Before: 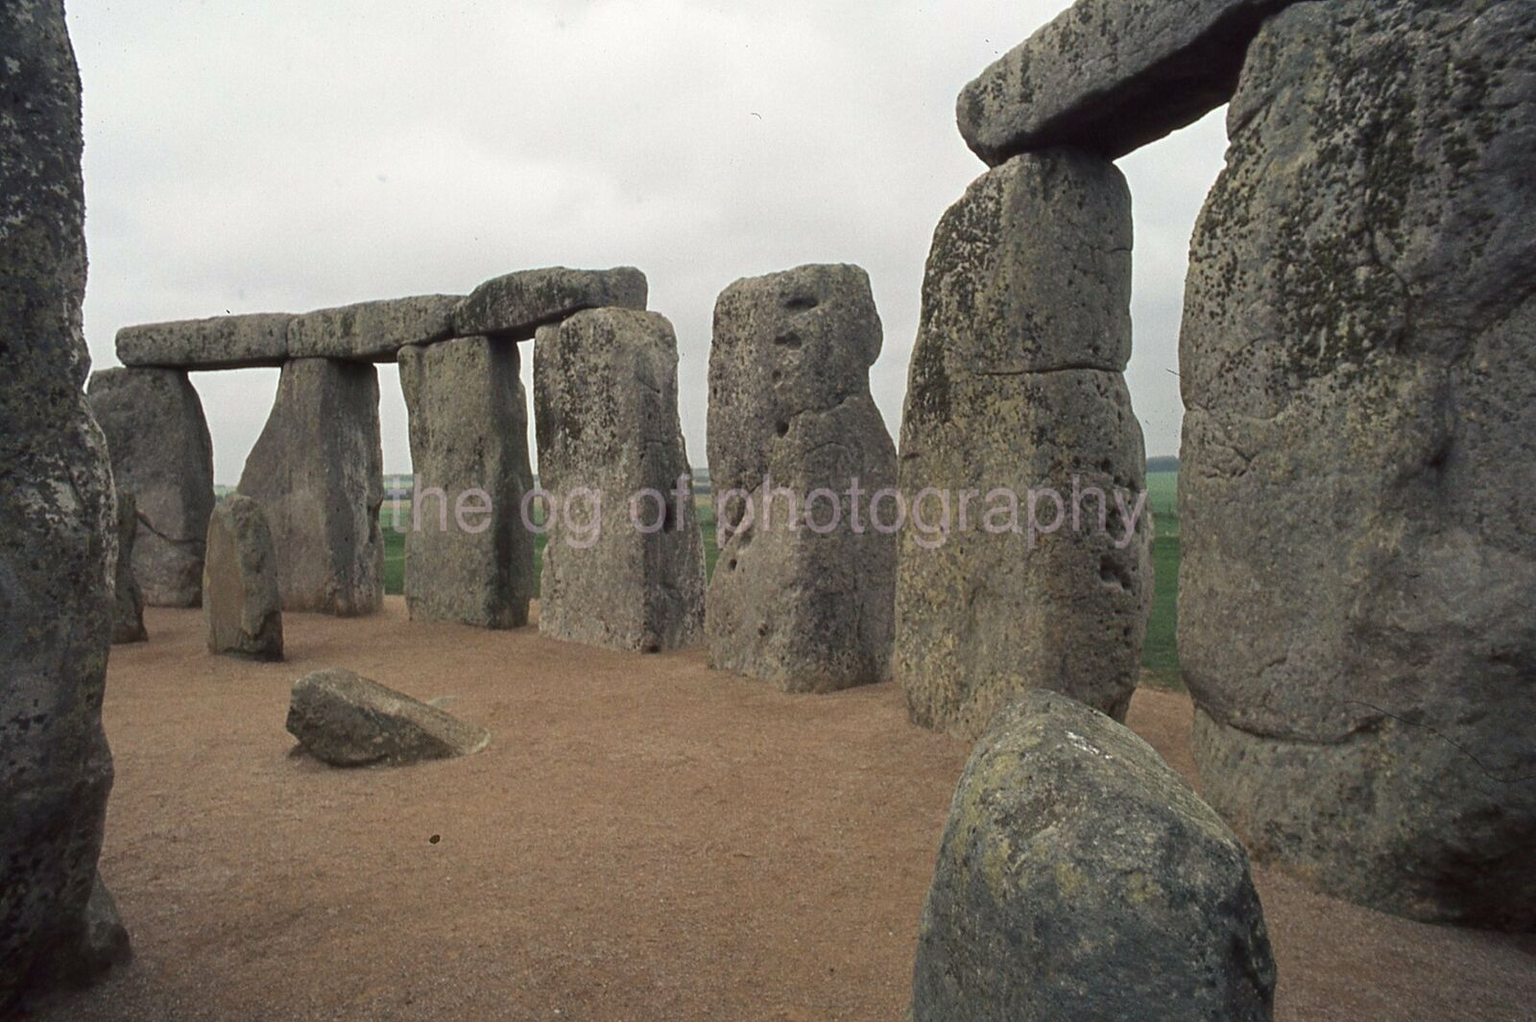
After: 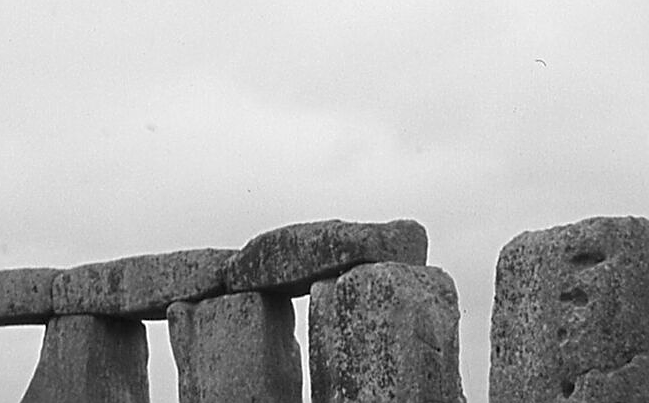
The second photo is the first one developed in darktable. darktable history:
sharpen: on, module defaults
crop: left 15.452%, top 5.459%, right 43.956%, bottom 56.62%
color calibration: output gray [0.21, 0.42, 0.37, 0], gray › normalize channels true, illuminant same as pipeline (D50), adaptation XYZ, x 0.346, y 0.359, gamut compression 0
